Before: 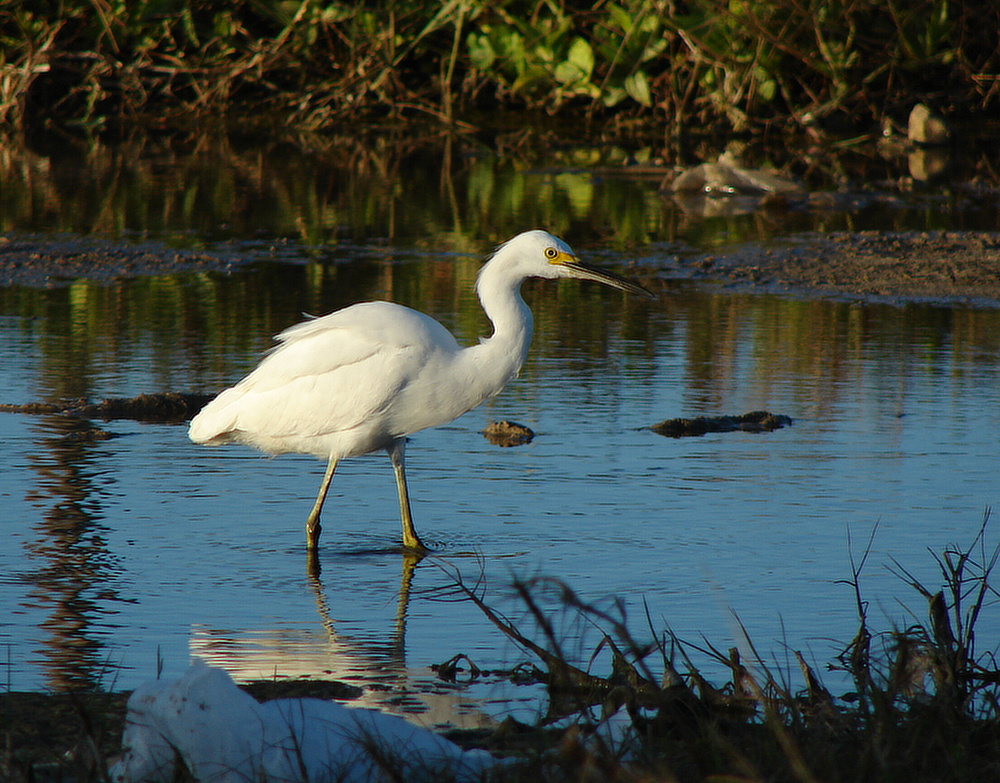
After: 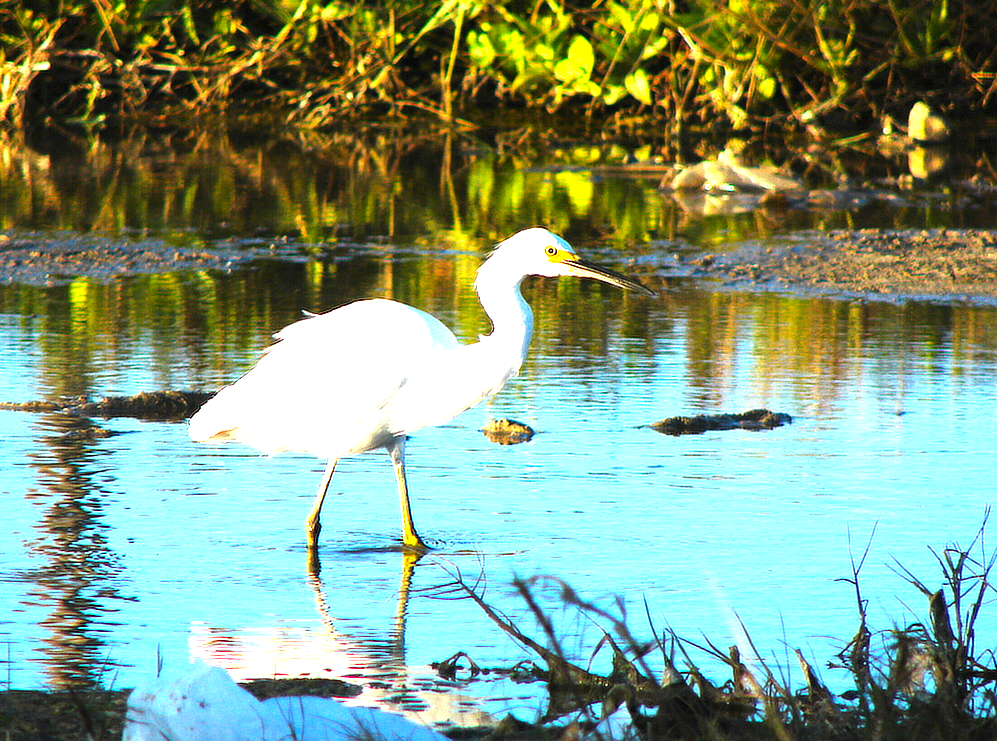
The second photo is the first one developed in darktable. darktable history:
color balance rgb: highlights gain › luminance 14.495%, perceptual saturation grading › global saturation 19.527%
crop: top 0.333%, right 0.263%, bottom 5.031%
exposure: black level correction 0, exposure 1.2 EV, compensate exposure bias true, compensate highlight preservation false
tone equalizer: -8 EV -0.73 EV, -7 EV -0.725 EV, -6 EV -0.613 EV, -5 EV -0.404 EV, -3 EV 0.375 EV, -2 EV 0.6 EV, -1 EV 0.683 EV, +0 EV 0.76 EV, mask exposure compensation -0.501 EV
